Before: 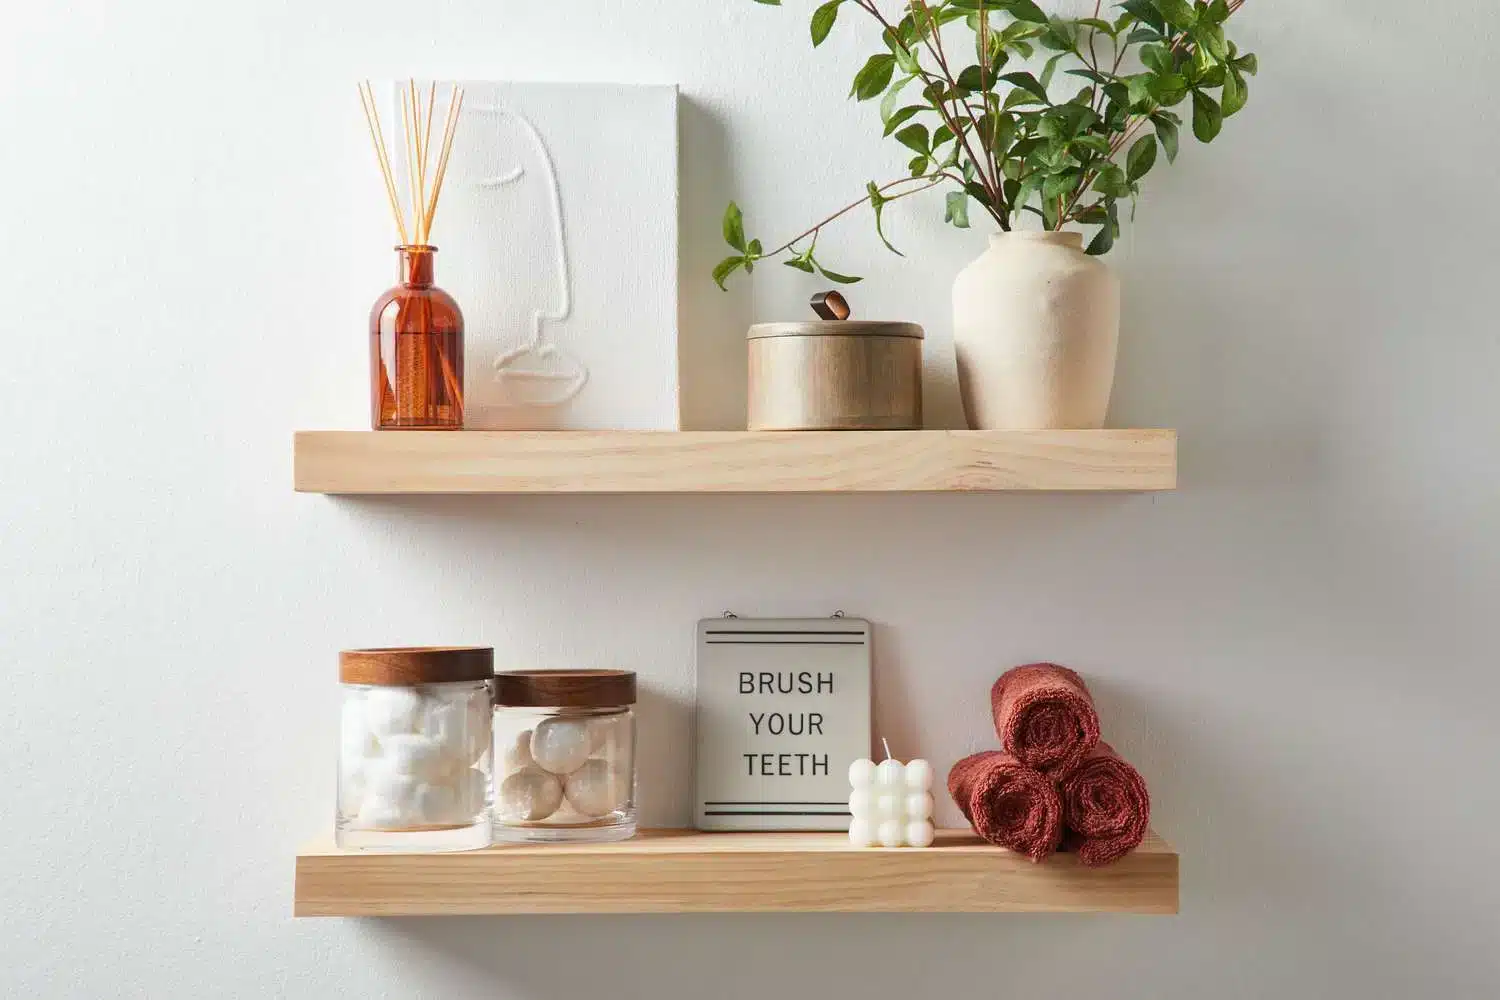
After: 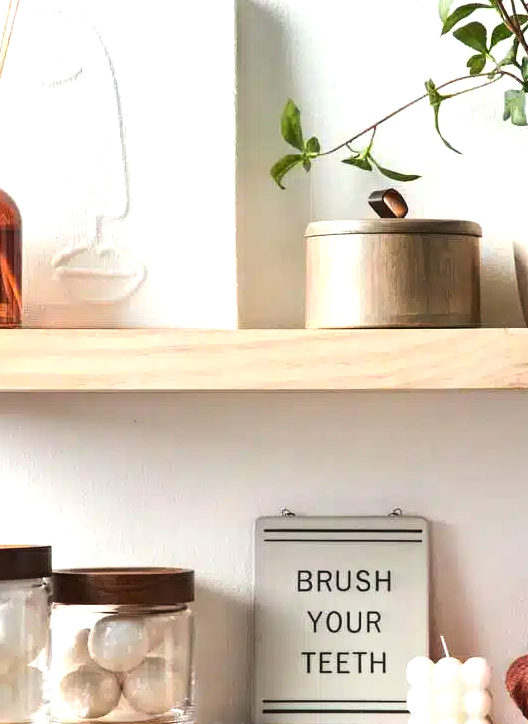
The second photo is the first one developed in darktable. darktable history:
tone equalizer: -8 EV -0.75 EV, -7 EV -0.7 EV, -6 EV -0.6 EV, -5 EV -0.4 EV, -3 EV 0.4 EV, -2 EV 0.6 EV, -1 EV 0.7 EV, +0 EV 0.75 EV, edges refinement/feathering 500, mask exposure compensation -1.57 EV, preserve details no
crop and rotate: left 29.476%, top 10.214%, right 35.32%, bottom 17.333%
